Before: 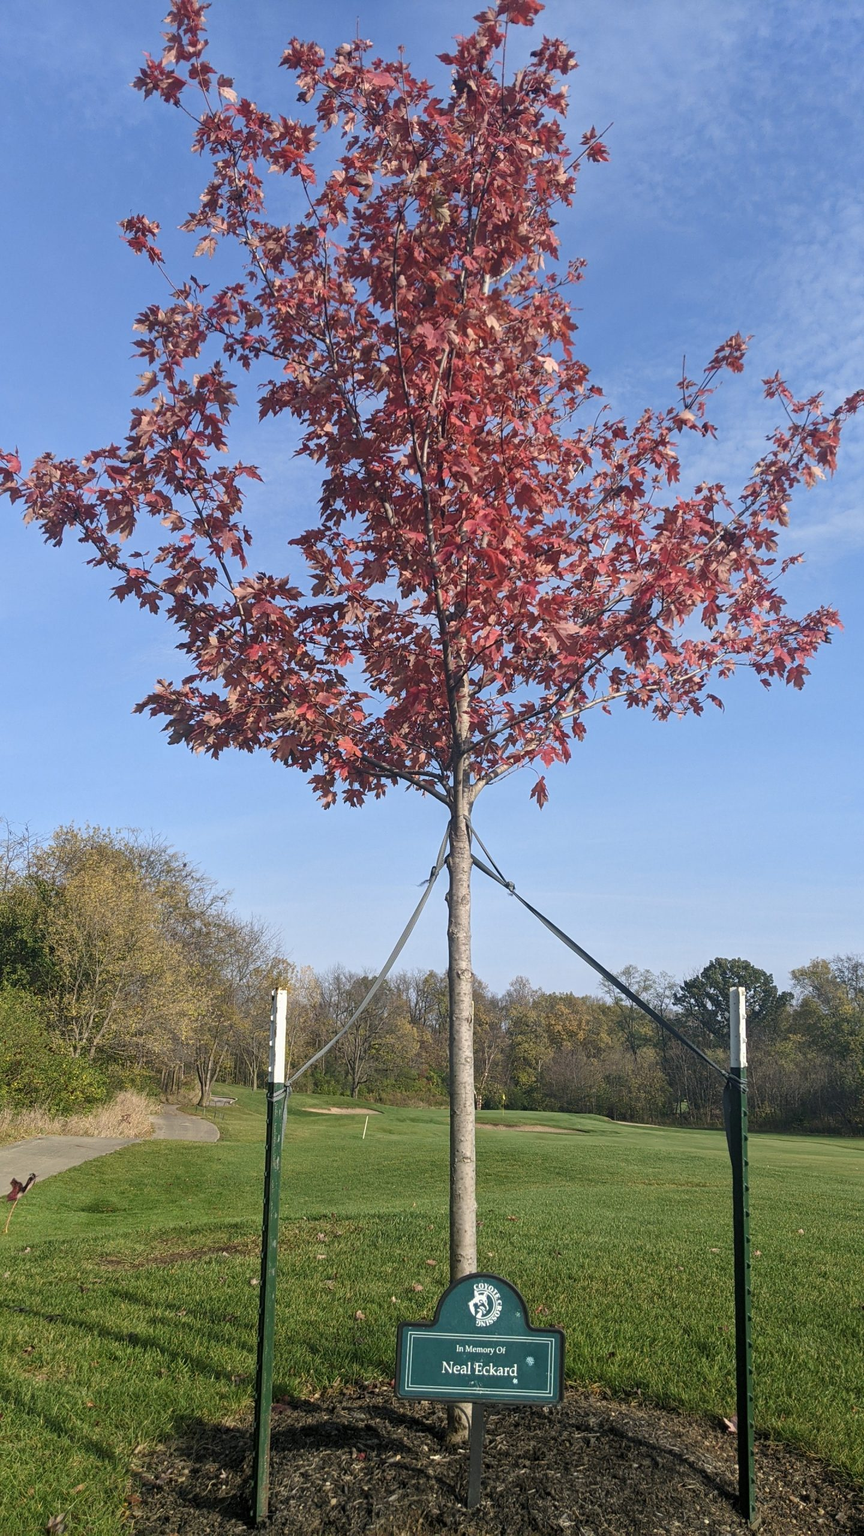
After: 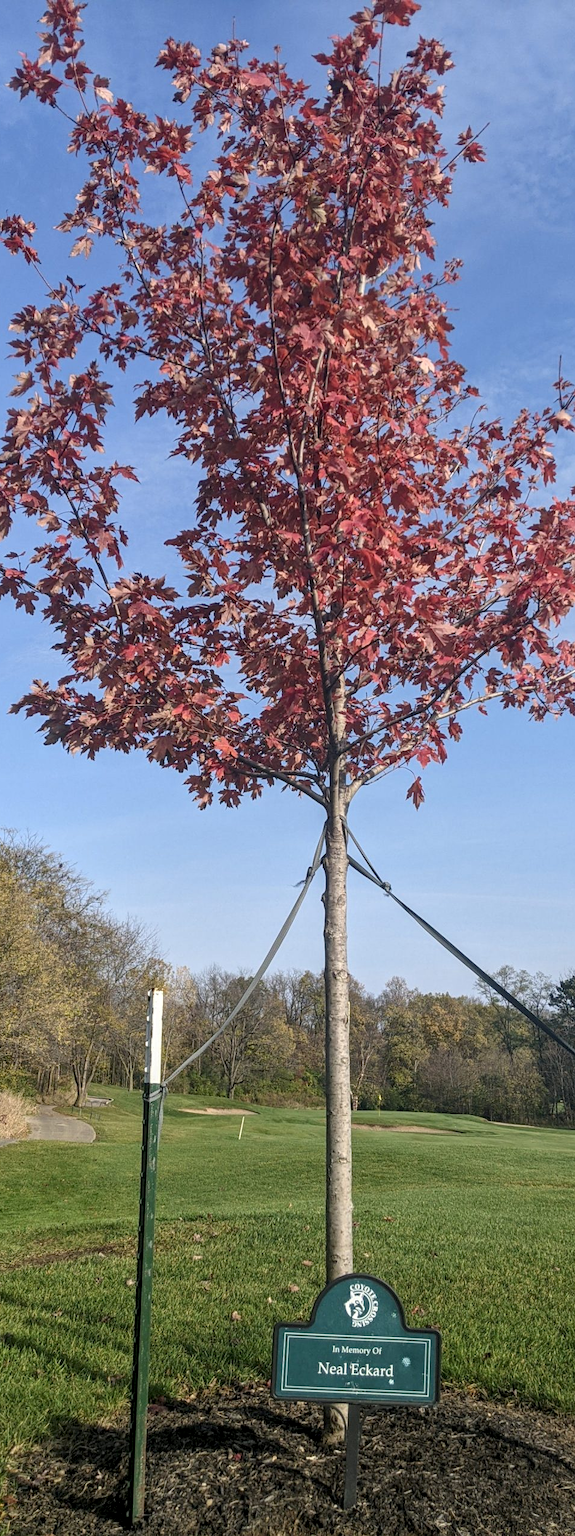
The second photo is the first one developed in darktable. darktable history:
local contrast: on, module defaults
crop and rotate: left 14.436%, right 18.898%
